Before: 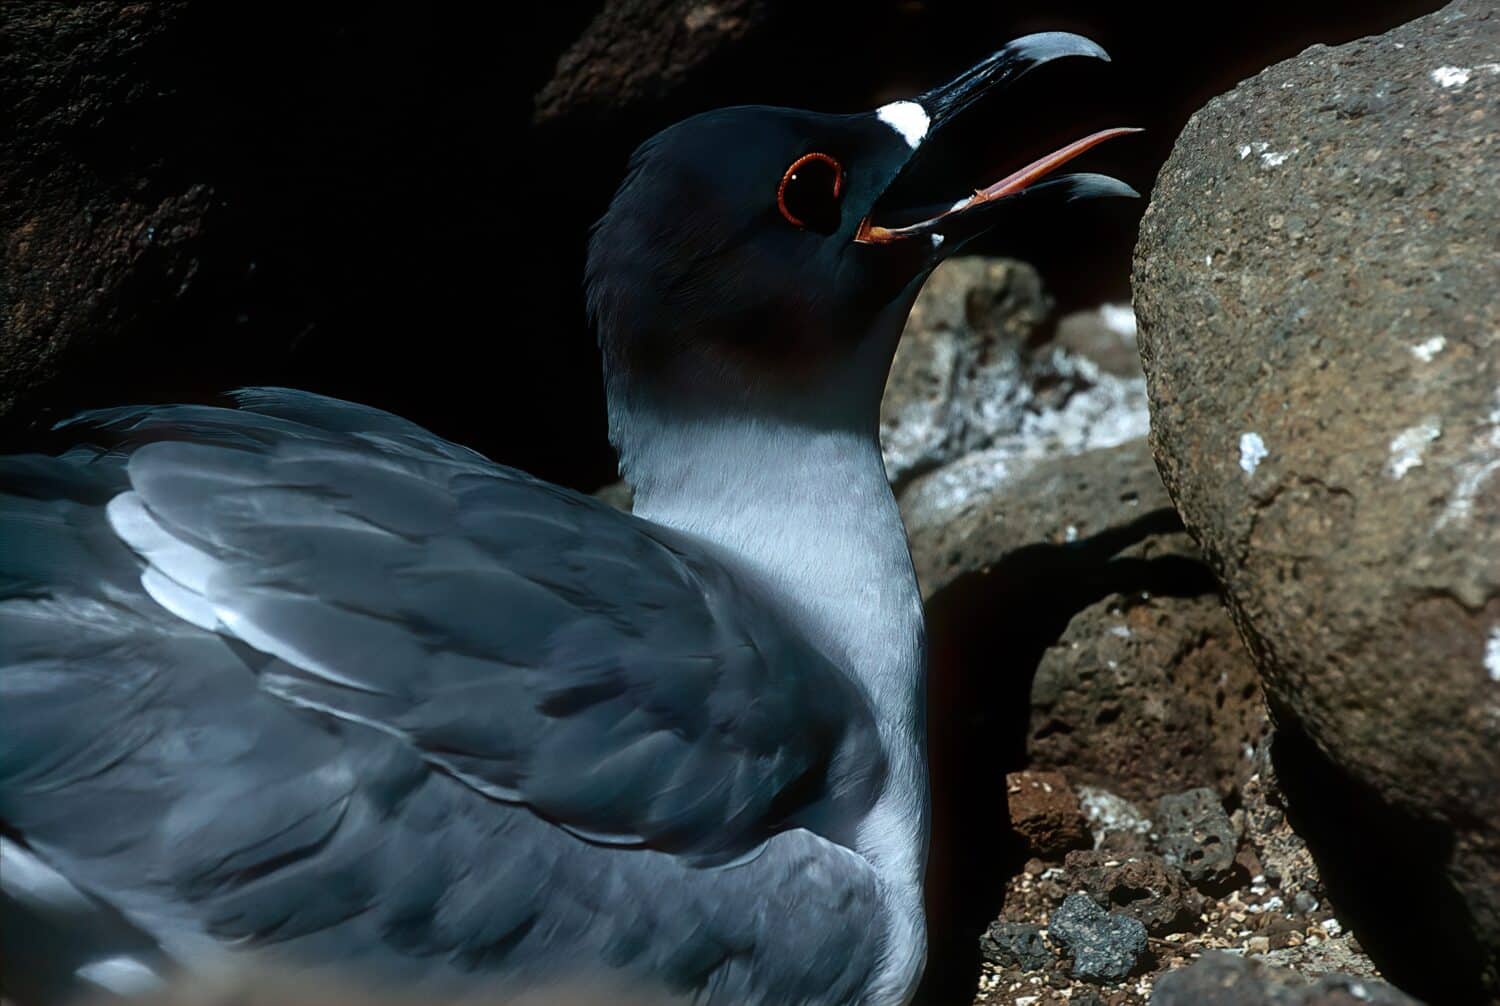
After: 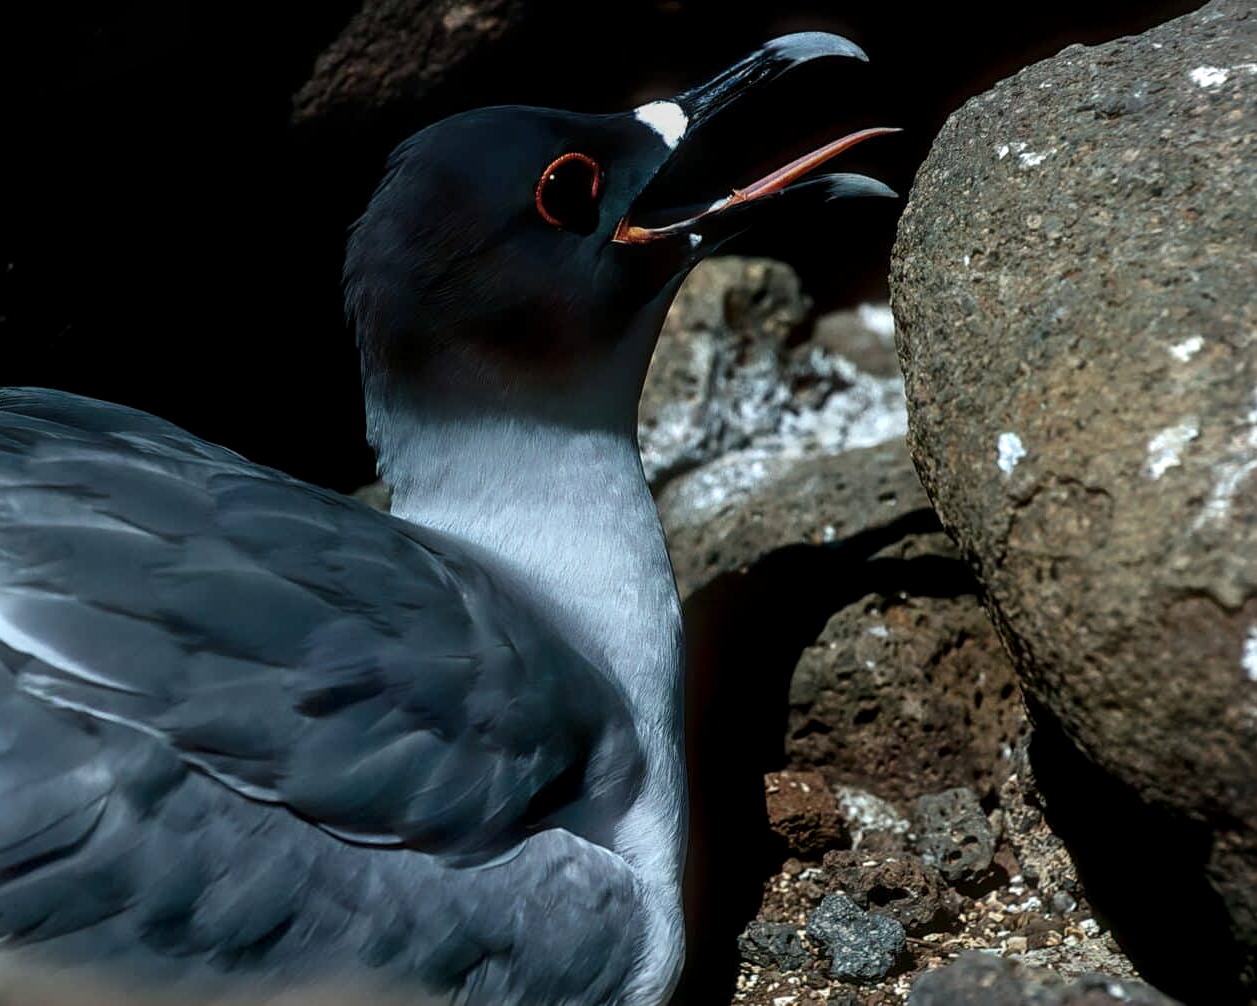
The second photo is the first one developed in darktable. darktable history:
crop: left 16.145%
local contrast: detail 130%
